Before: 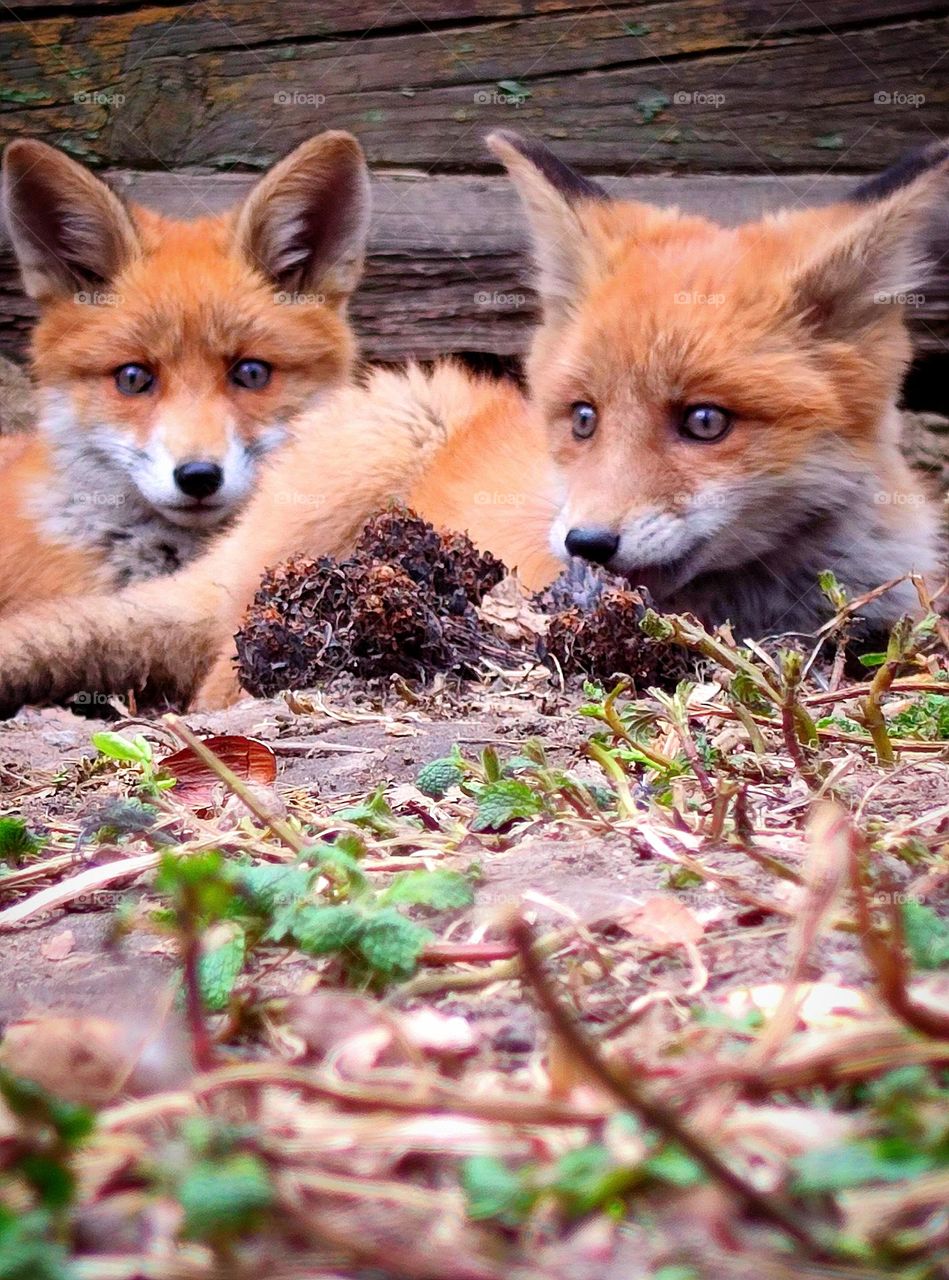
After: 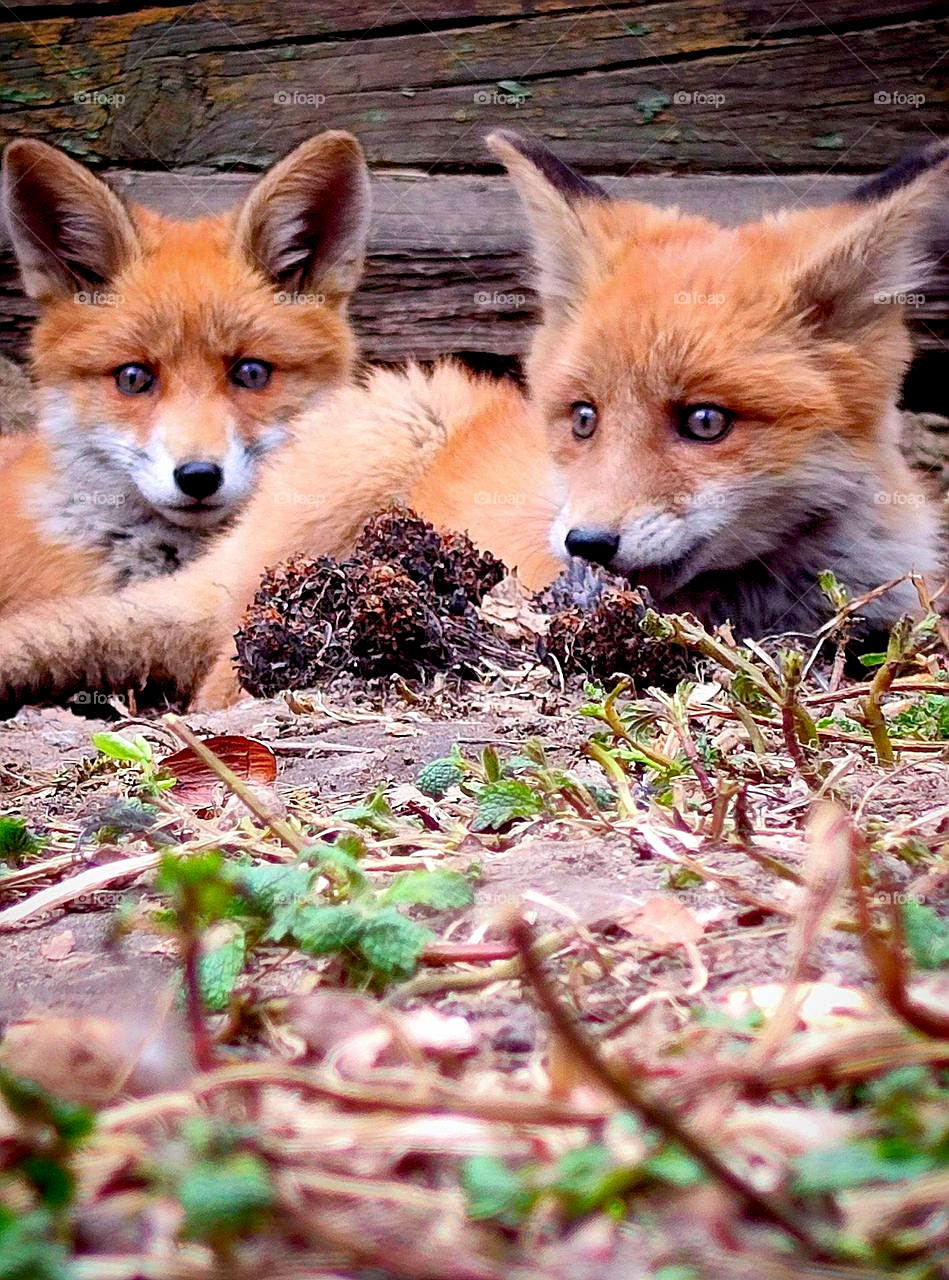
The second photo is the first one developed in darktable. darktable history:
base curve: curves: ch0 [(0, 0) (0.283, 0.295) (1, 1)], preserve colors none
sharpen: on, module defaults
exposure: black level correction 0.009, compensate highlight preservation false
